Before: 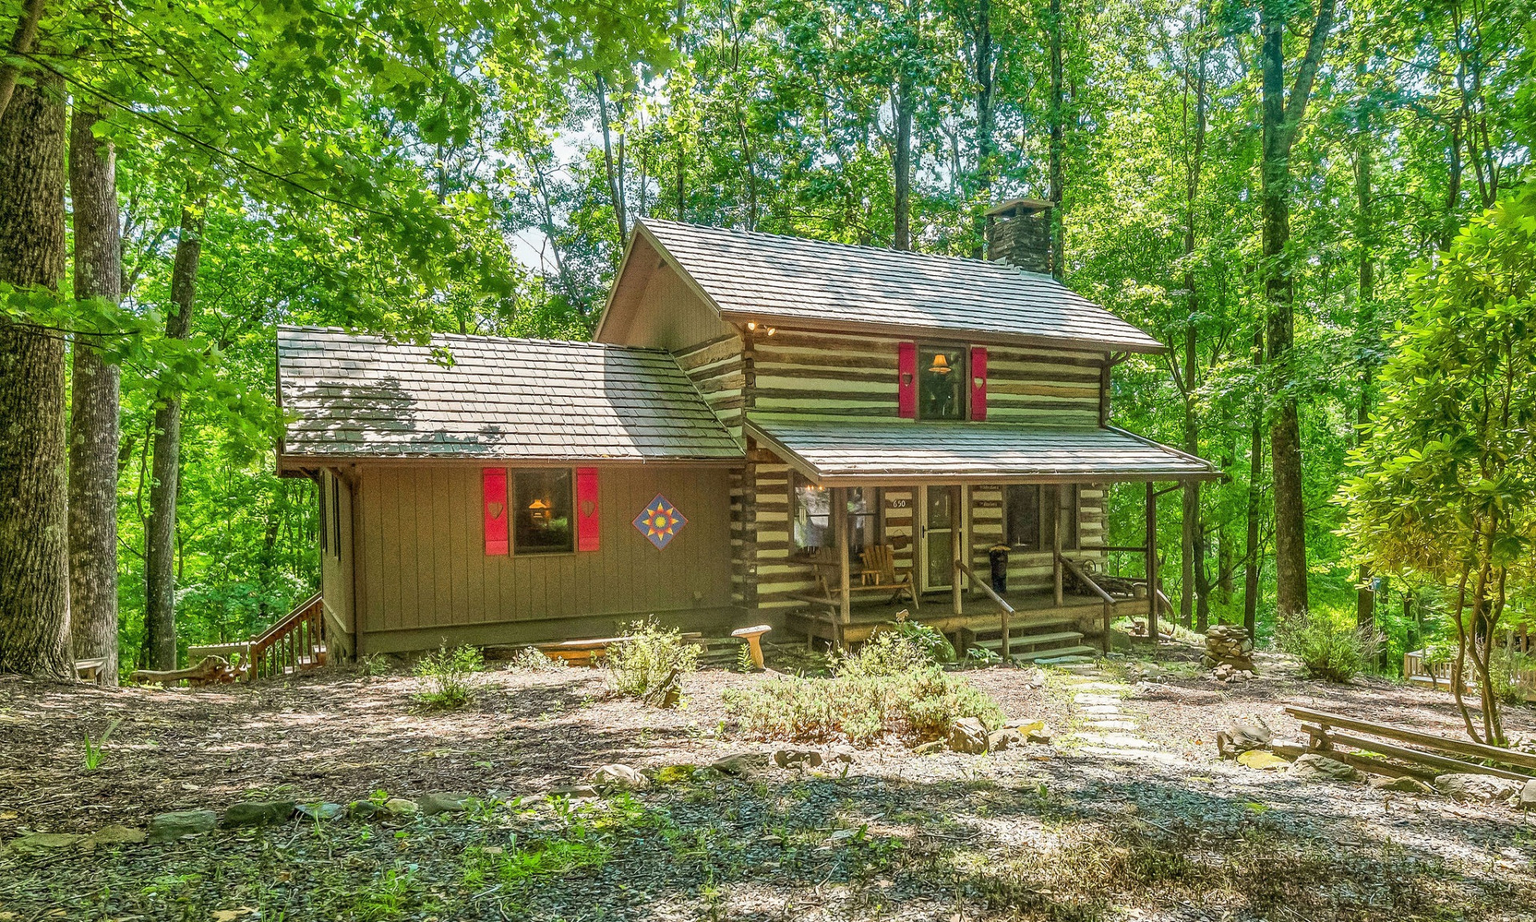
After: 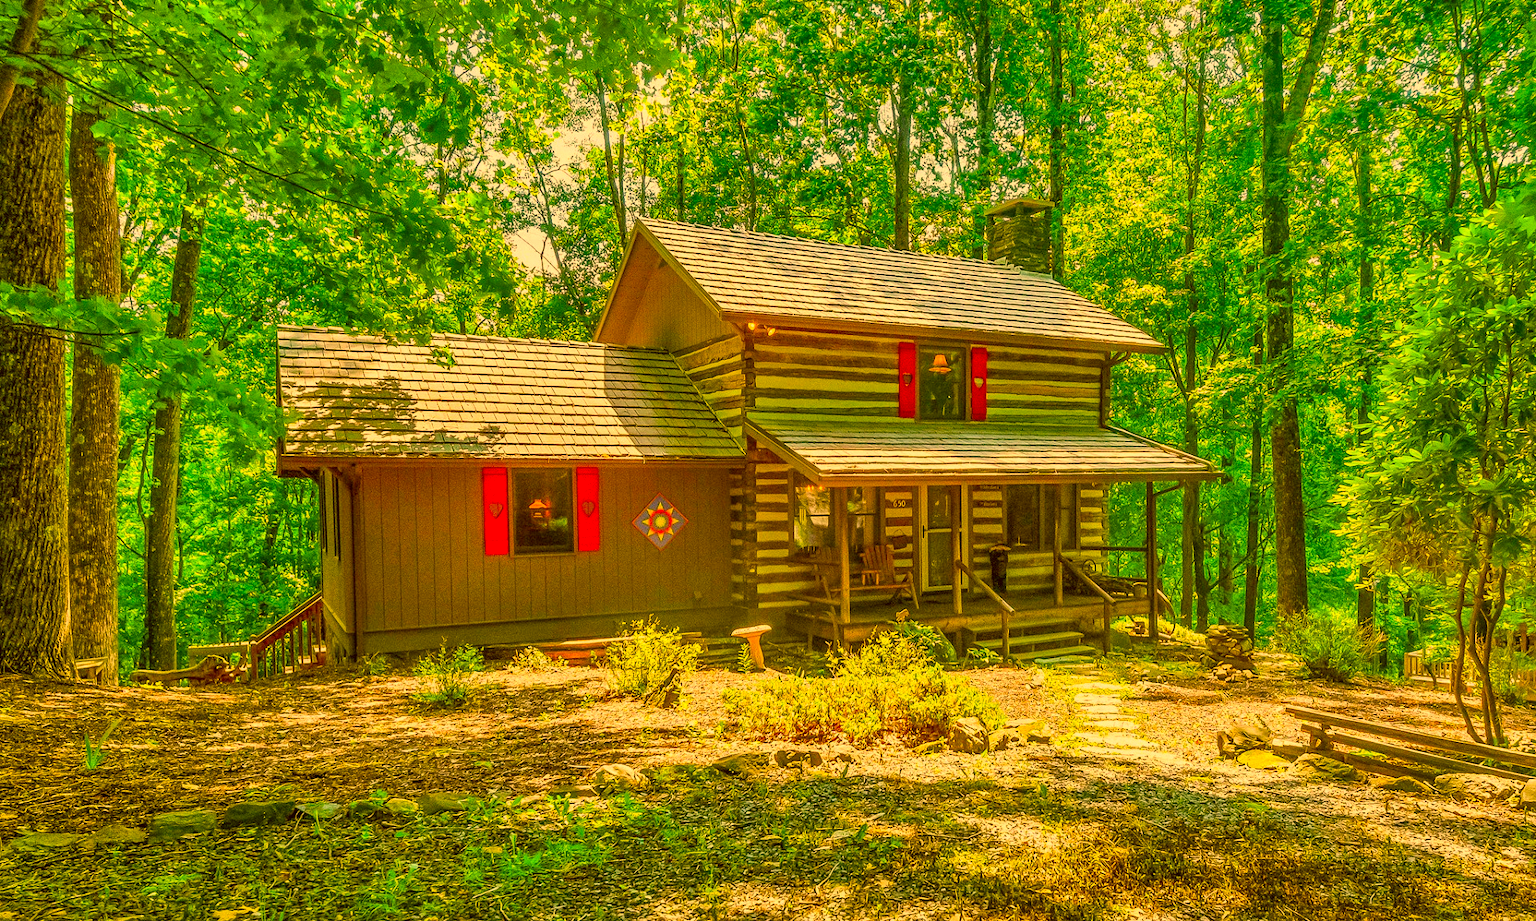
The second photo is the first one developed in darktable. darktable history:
color correction: highlights a* 11.14, highlights b* 30.15, shadows a* 2.59, shadows b* 16.95, saturation 1.76
